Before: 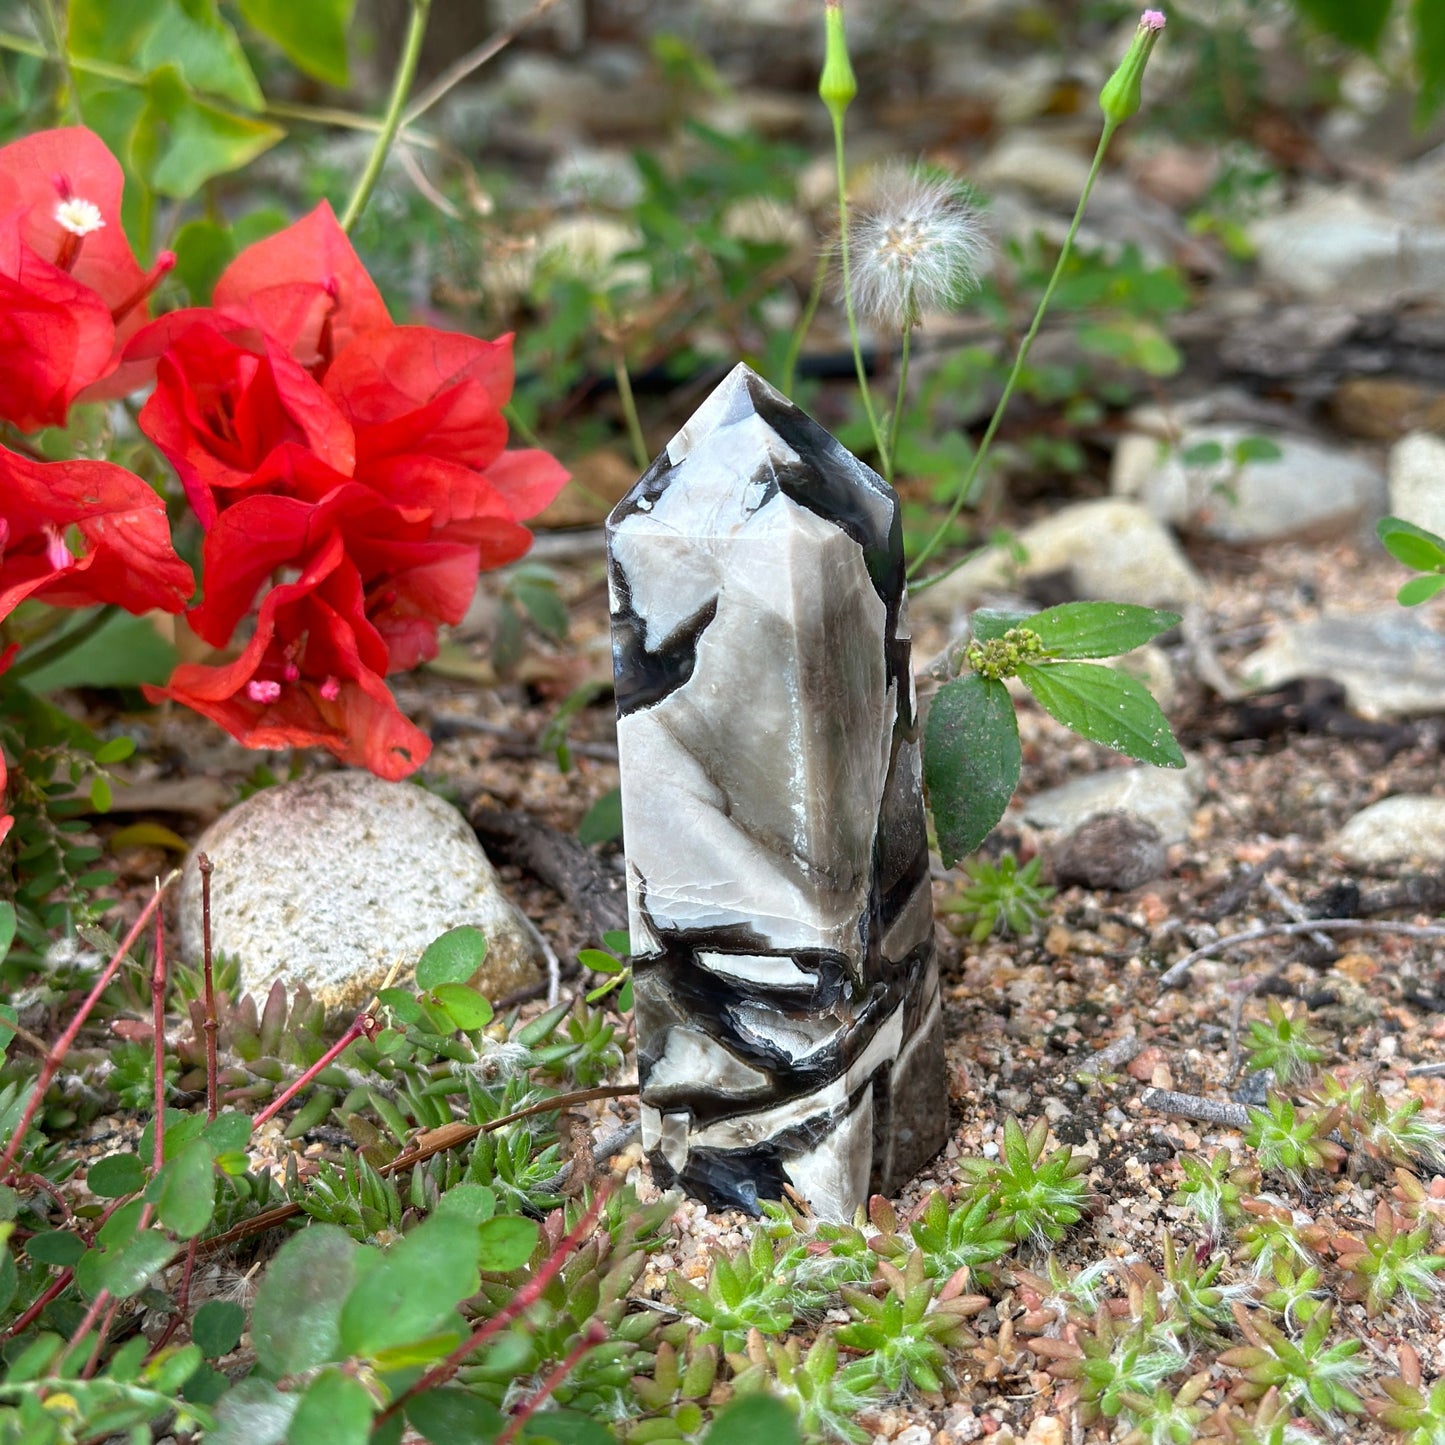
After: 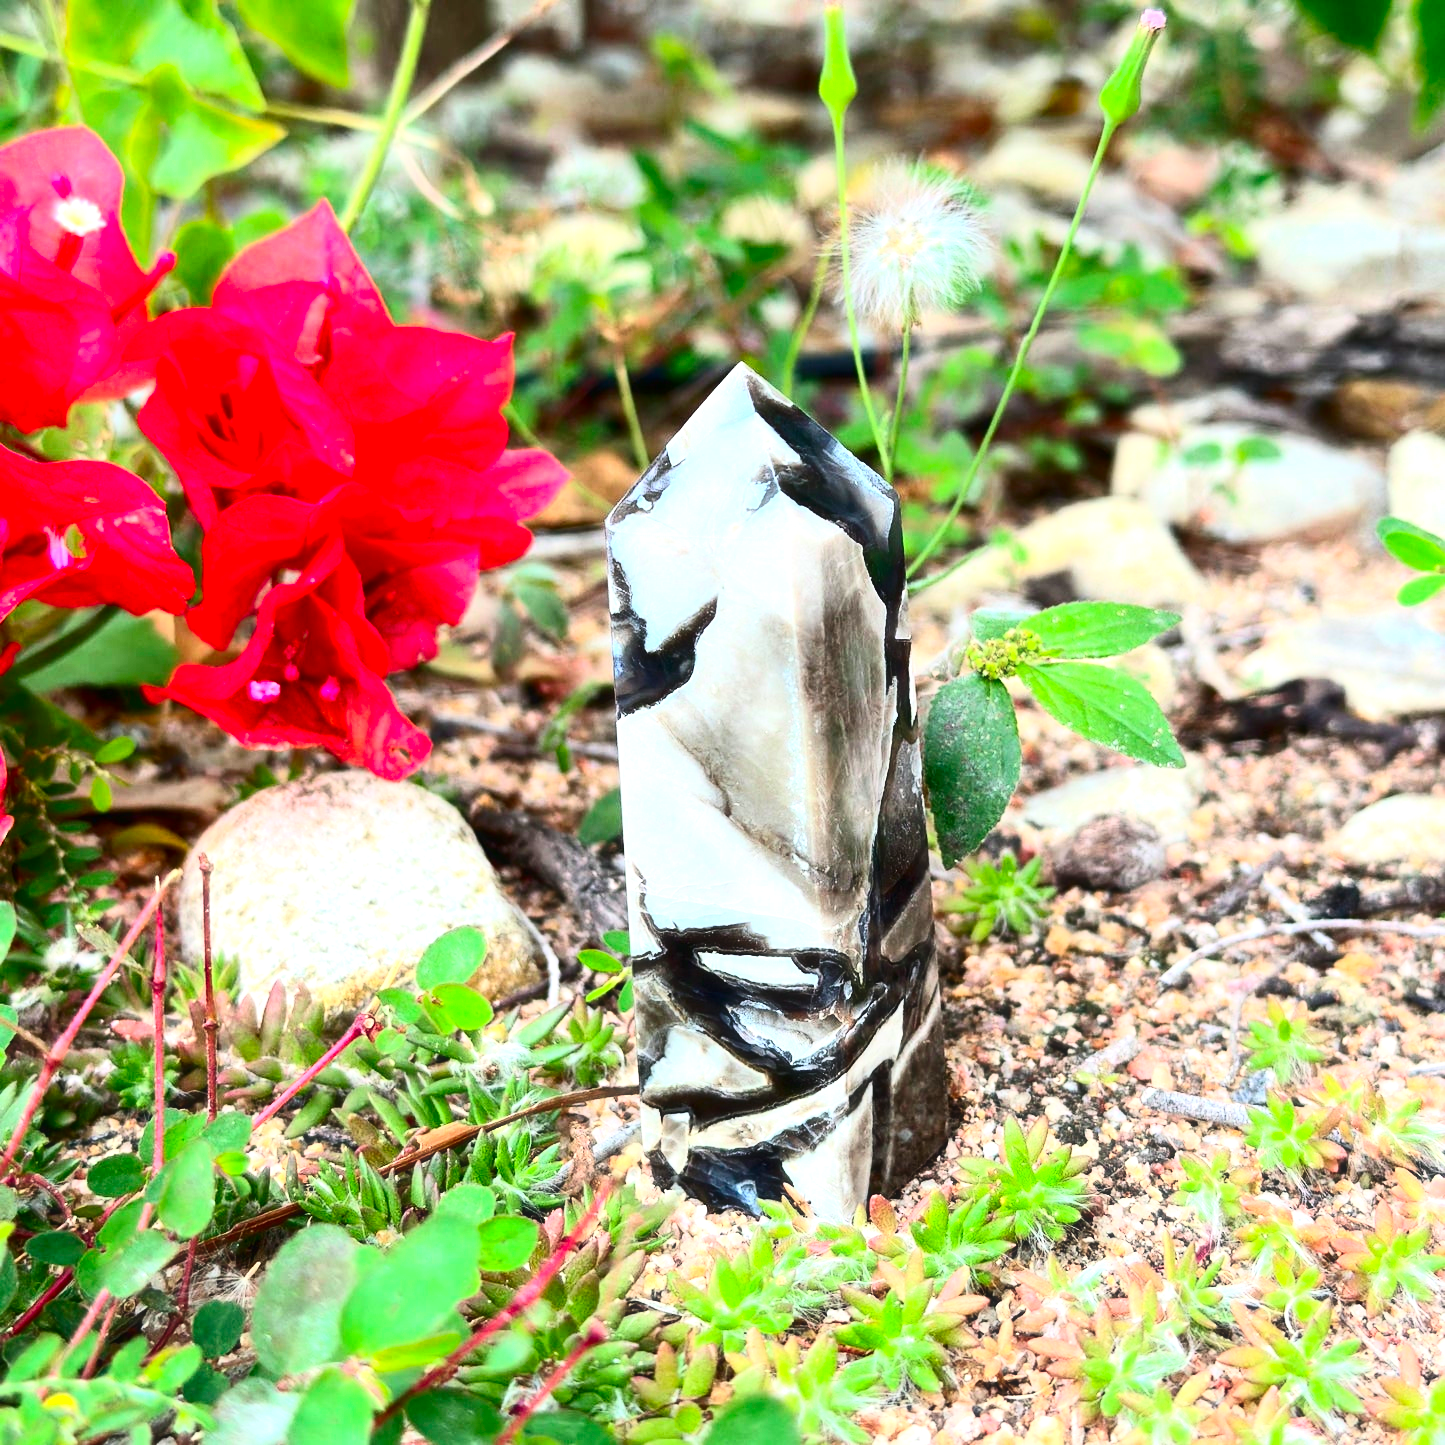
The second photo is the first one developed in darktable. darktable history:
color contrast: green-magenta contrast 1.69, blue-yellow contrast 1.49
tone equalizer: on, module defaults
contrast brightness saturation: contrast 0.39, brightness 0.1
haze removal: strength -0.1, adaptive false
exposure: exposure 0.6 EV, compensate highlight preservation false
